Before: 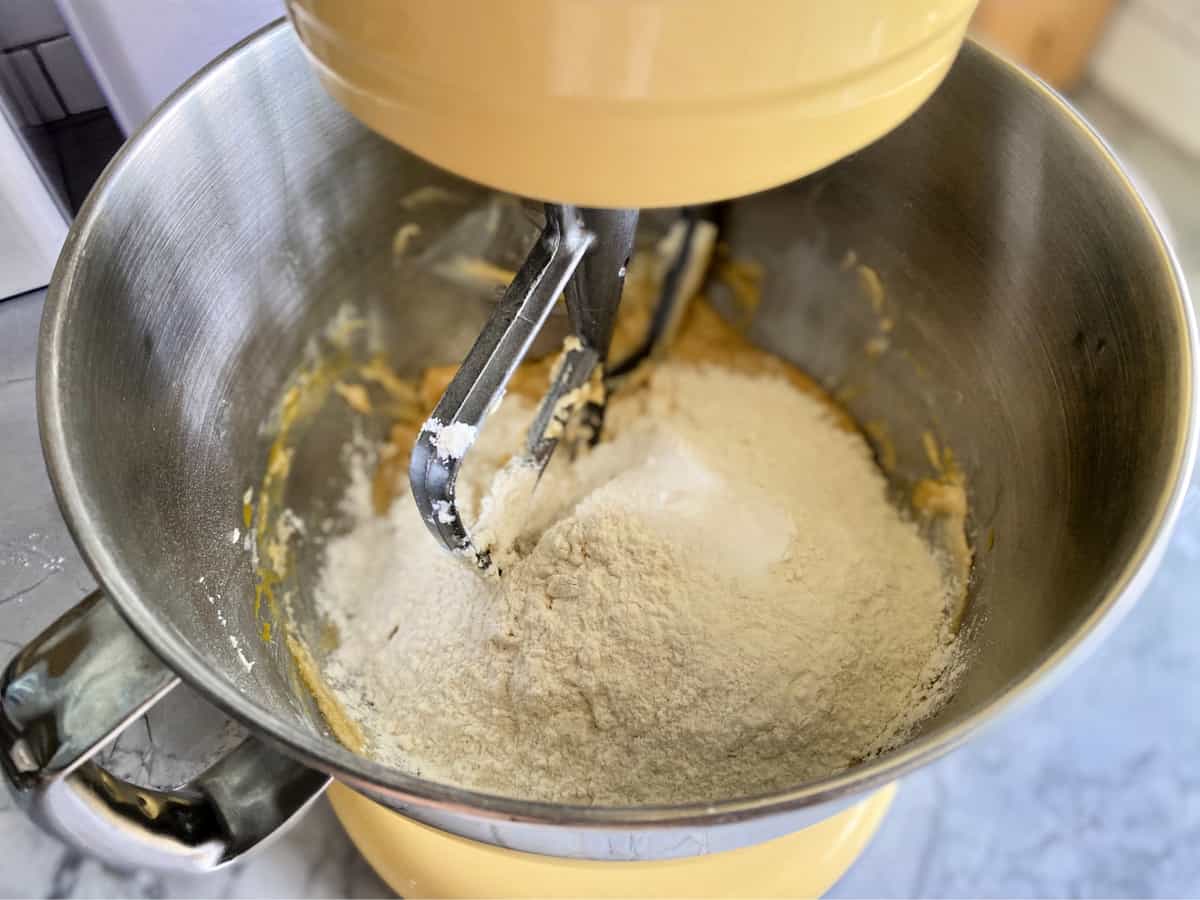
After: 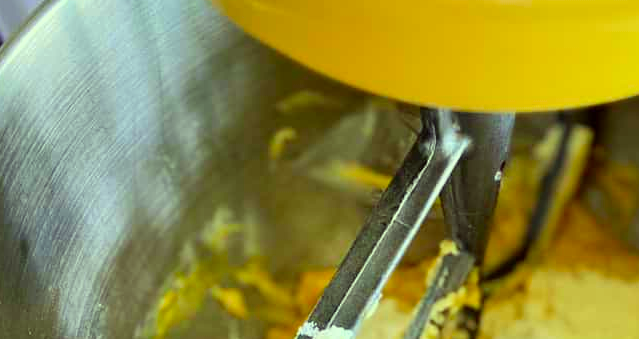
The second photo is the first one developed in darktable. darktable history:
color correction: highlights a* -10.77, highlights b* 9.85, saturation 1.72
crop: left 10.382%, top 10.714%, right 36.331%, bottom 51.595%
